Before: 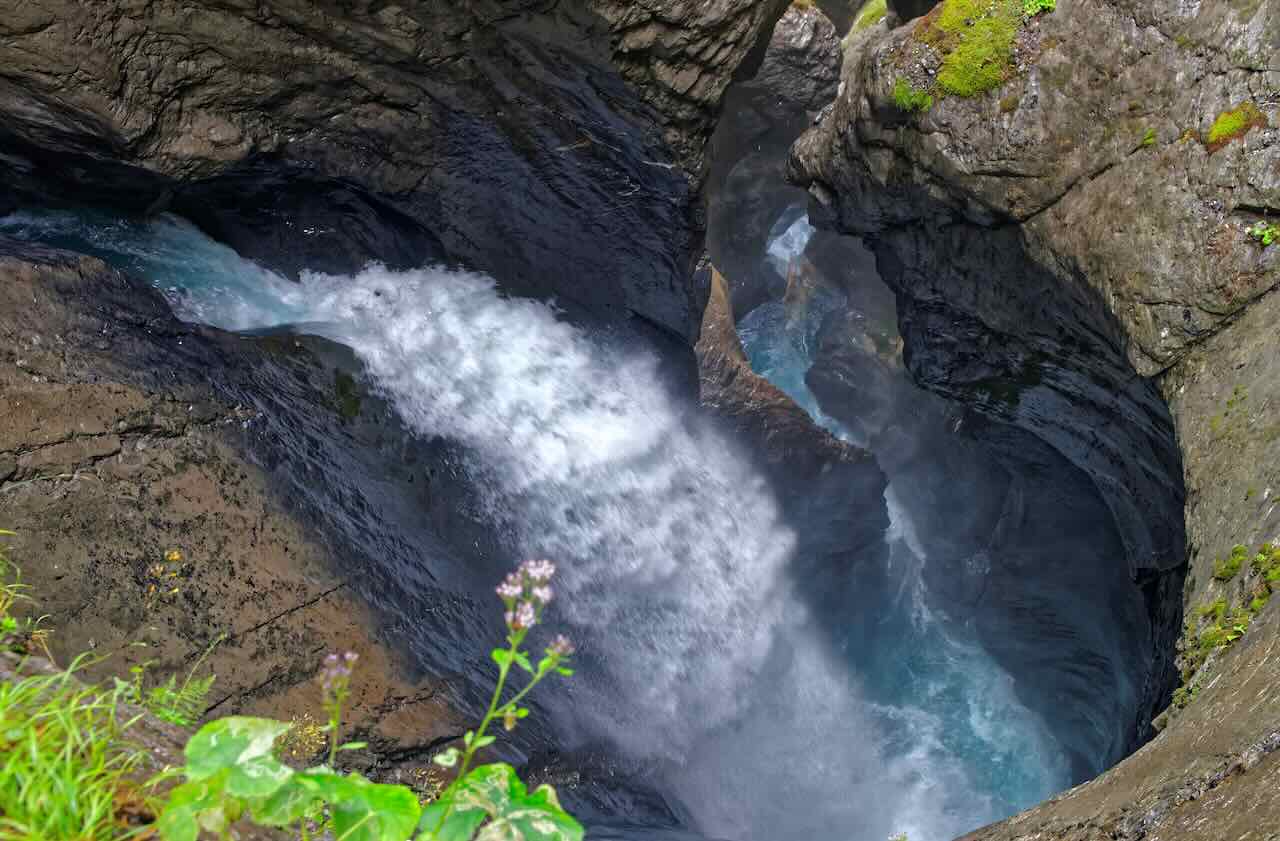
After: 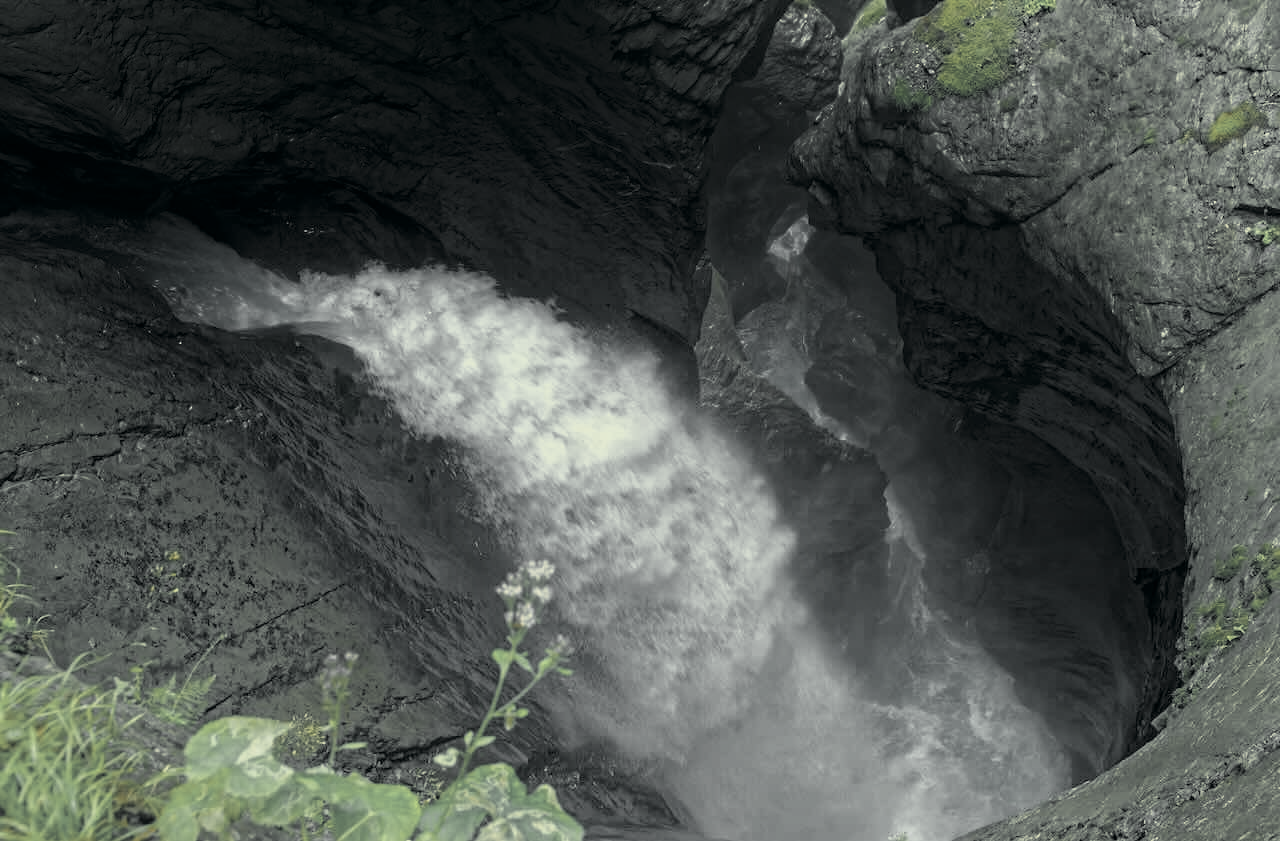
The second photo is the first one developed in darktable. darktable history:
color correction: highlights a* -16.2, highlights b* 39.88, shadows a* -39.72, shadows b* -26.83
color zones: curves: ch0 [(0, 0.613) (0.01, 0.613) (0.245, 0.448) (0.498, 0.529) (0.642, 0.665) (0.879, 0.777) (0.99, 0.613)]; ch1 [(0, 0.035) (0.121, 0.189) (0.259, 0.197) (0.415, 0.061) (0.589, 0.022) (0.732, 0.022) (0.857, 0.026) (0.991, 0.053)]
shadows and highlights: shadows -87.1, highlights -36.78, soften with gaussian
